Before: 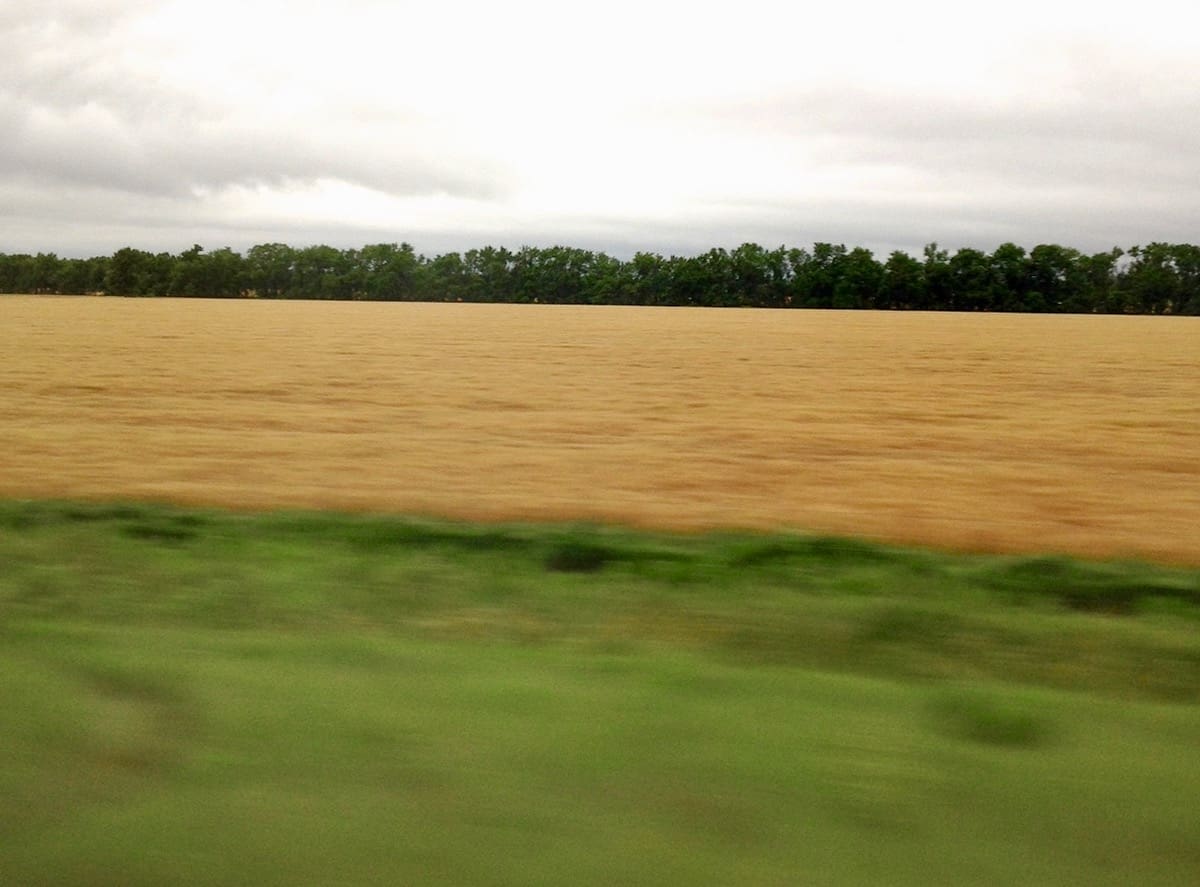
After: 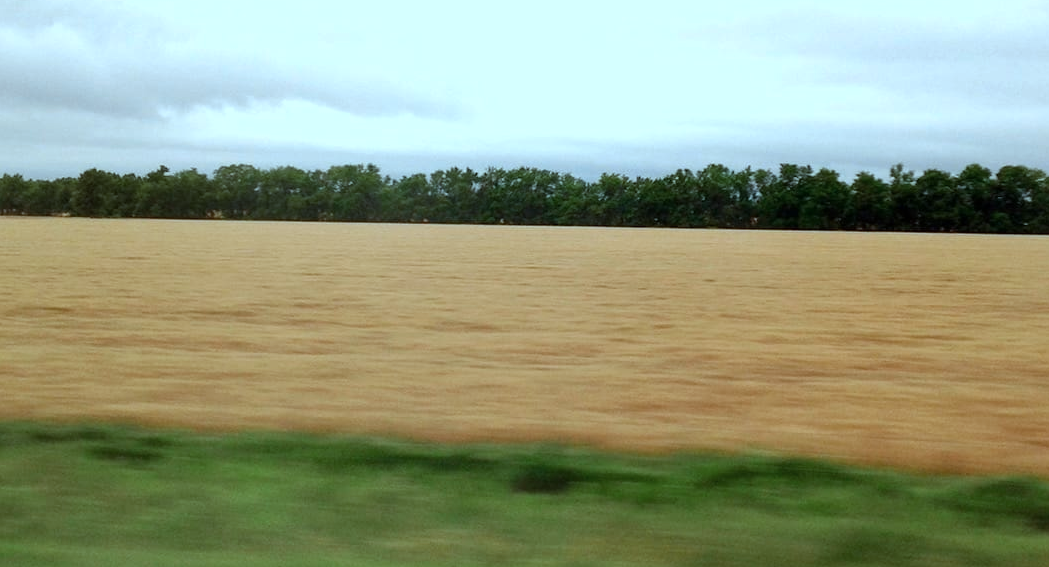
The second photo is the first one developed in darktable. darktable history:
crop: left 2.906%, top 9.007%, right 9.668%, bottom 27.029%
color correction: highlights a* -10.69, highlights b* -19.18
